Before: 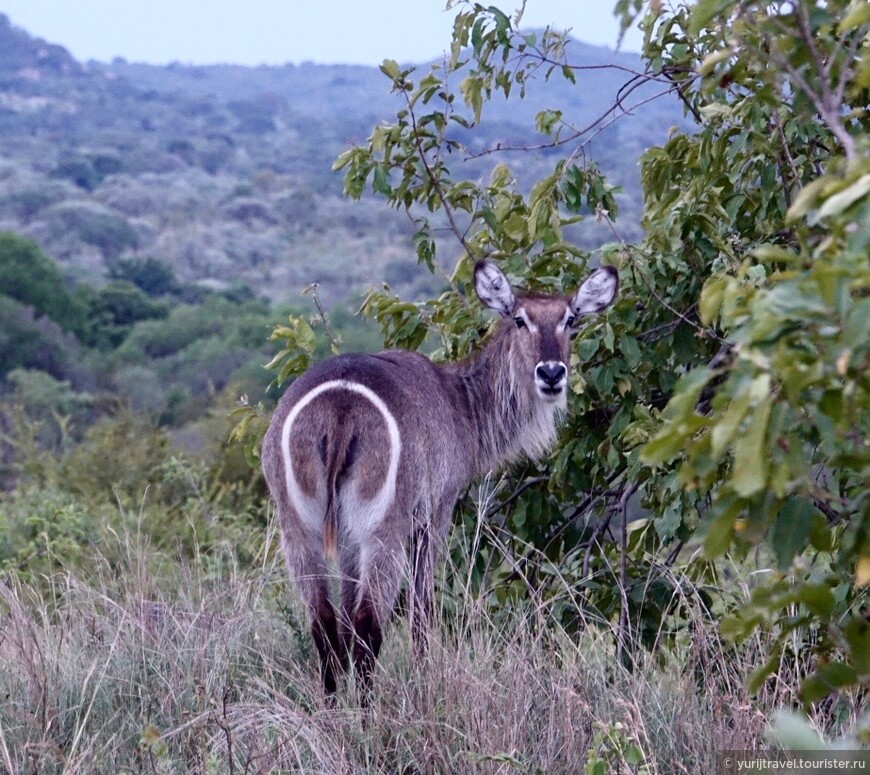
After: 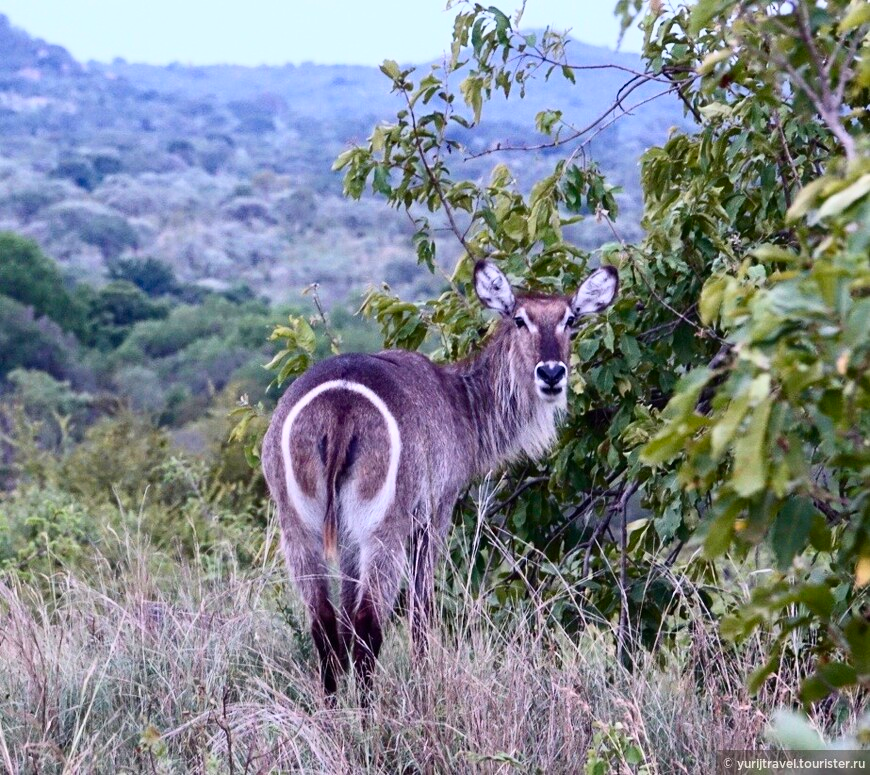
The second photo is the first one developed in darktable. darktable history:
contrast brightness saturation: contrast 0.226, brightness 0.113, saturation 0.288
